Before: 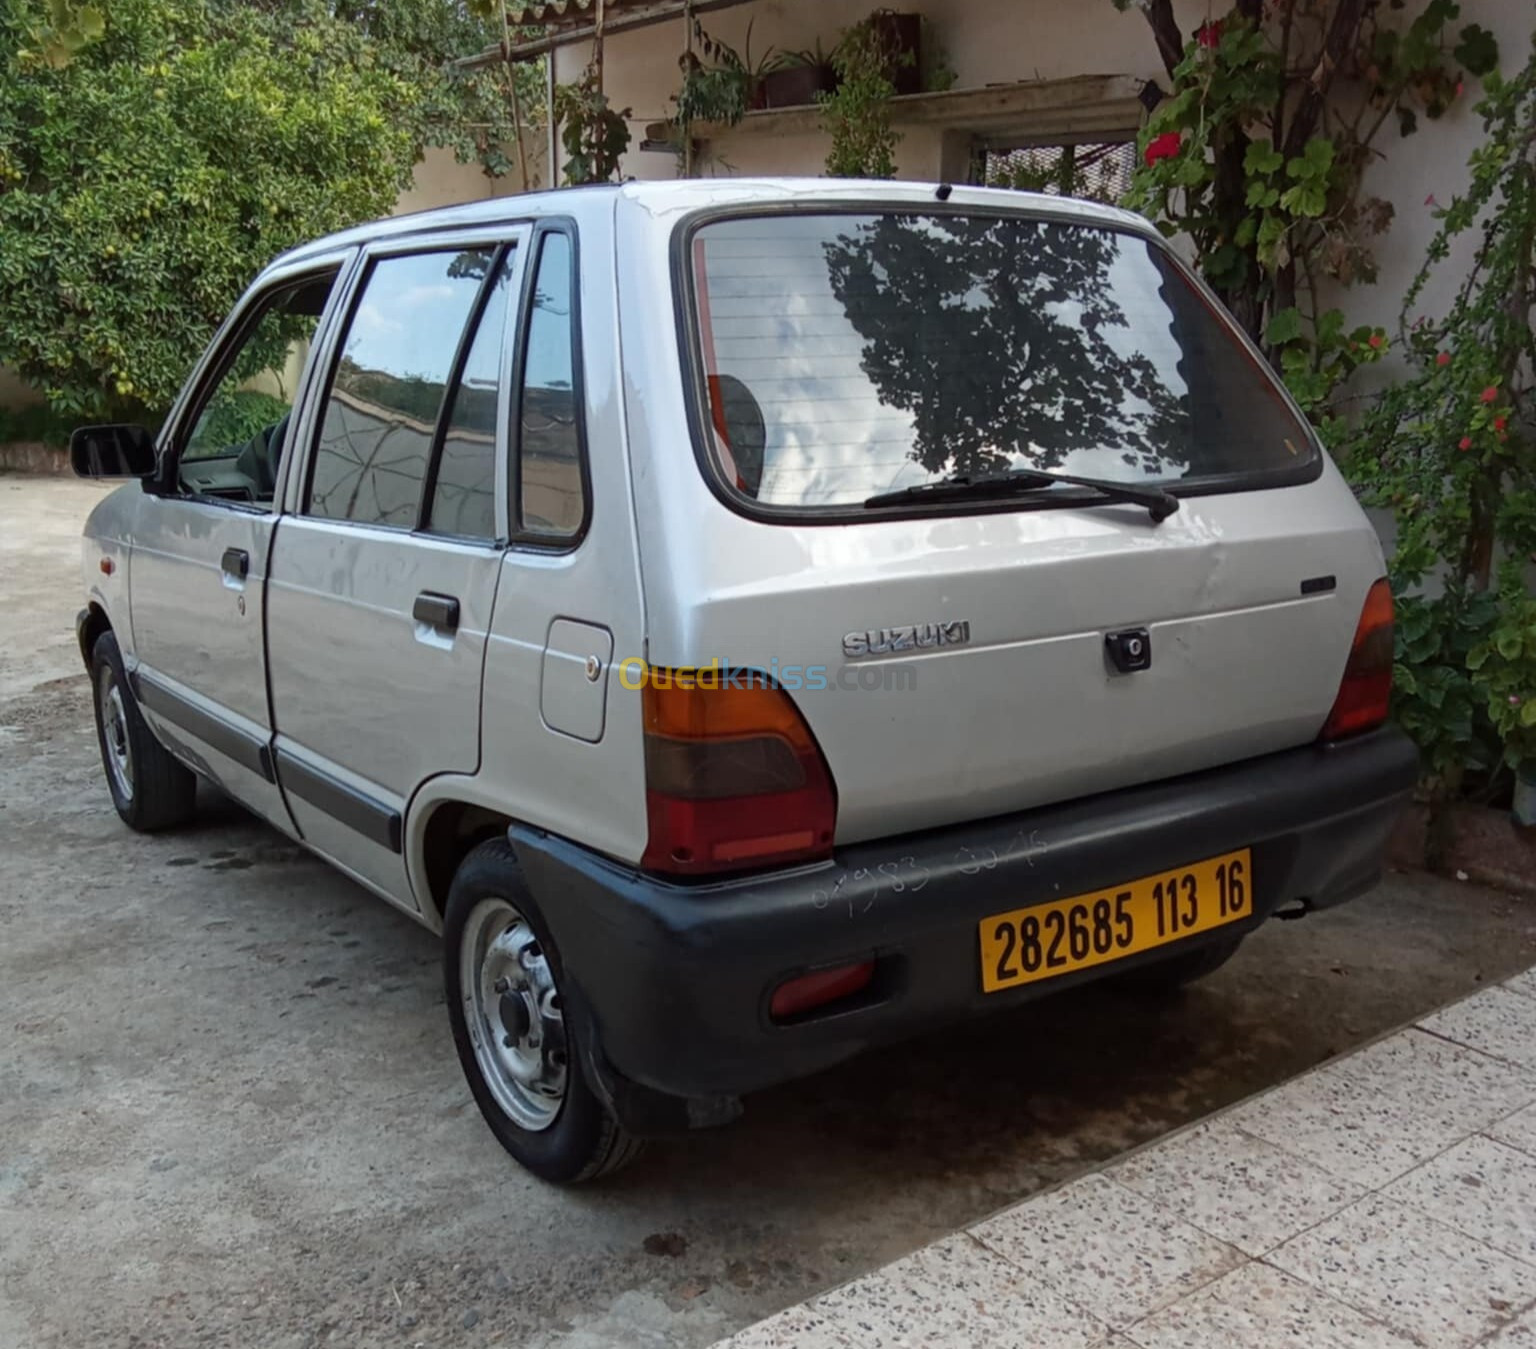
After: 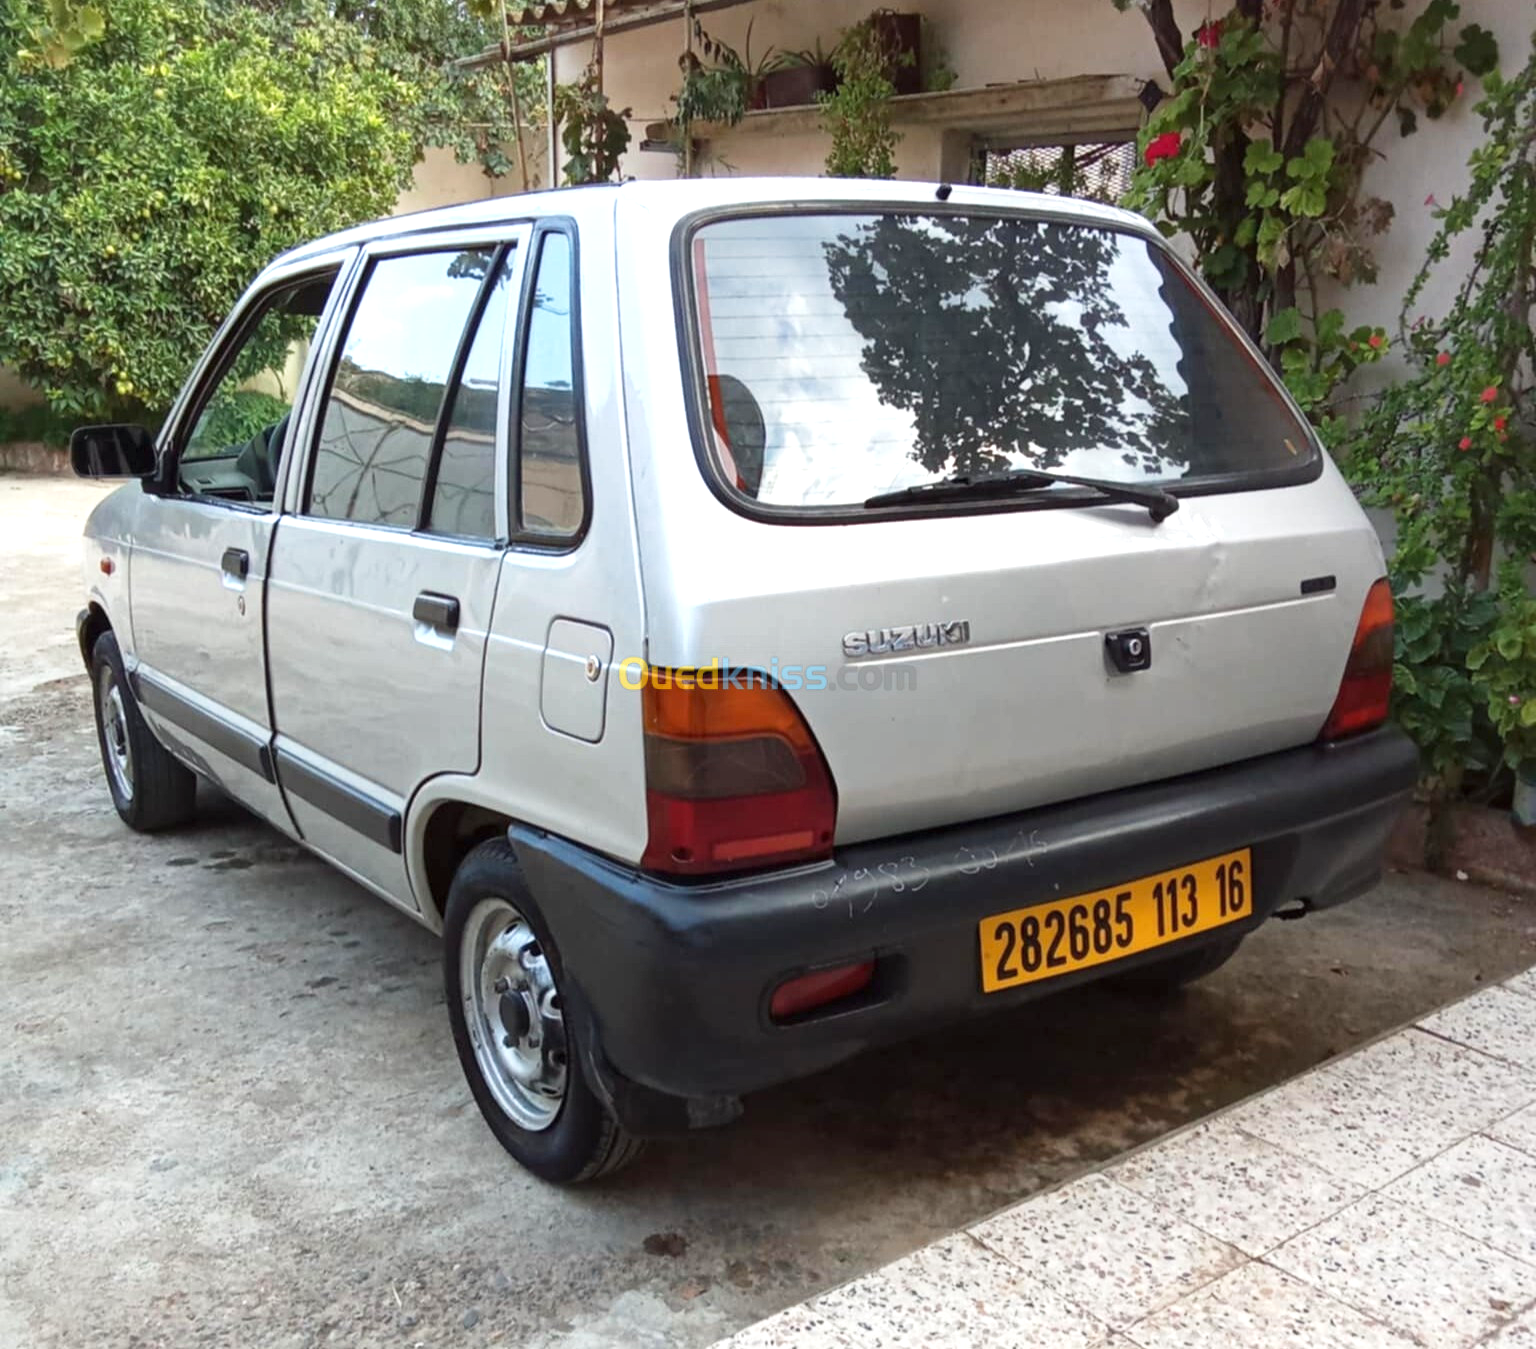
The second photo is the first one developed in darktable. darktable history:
tone curve: curves: ch0 [(0, 0) (0.003, 0.003) (0.011, 0.012) (0.025, 0.026) (0.044, 0.046) (0.069, 0.072) (0.1, 0.104) (0.136, 0.141) (0.177, 0.185) (0.224, 0.234) (0.277, 0.289) (0.335, 0.349) (0.399, 0.415) (0.468, 0.488) (0.543, 0.566) (0.623, 0.649) (0.709, 0.739) (0.801, 0.834) (0.898, 0.923) (1, 1)], preserve colors none
exposure: black level correction 0, exposure 0.9 EV, compensate highlight preservation false
